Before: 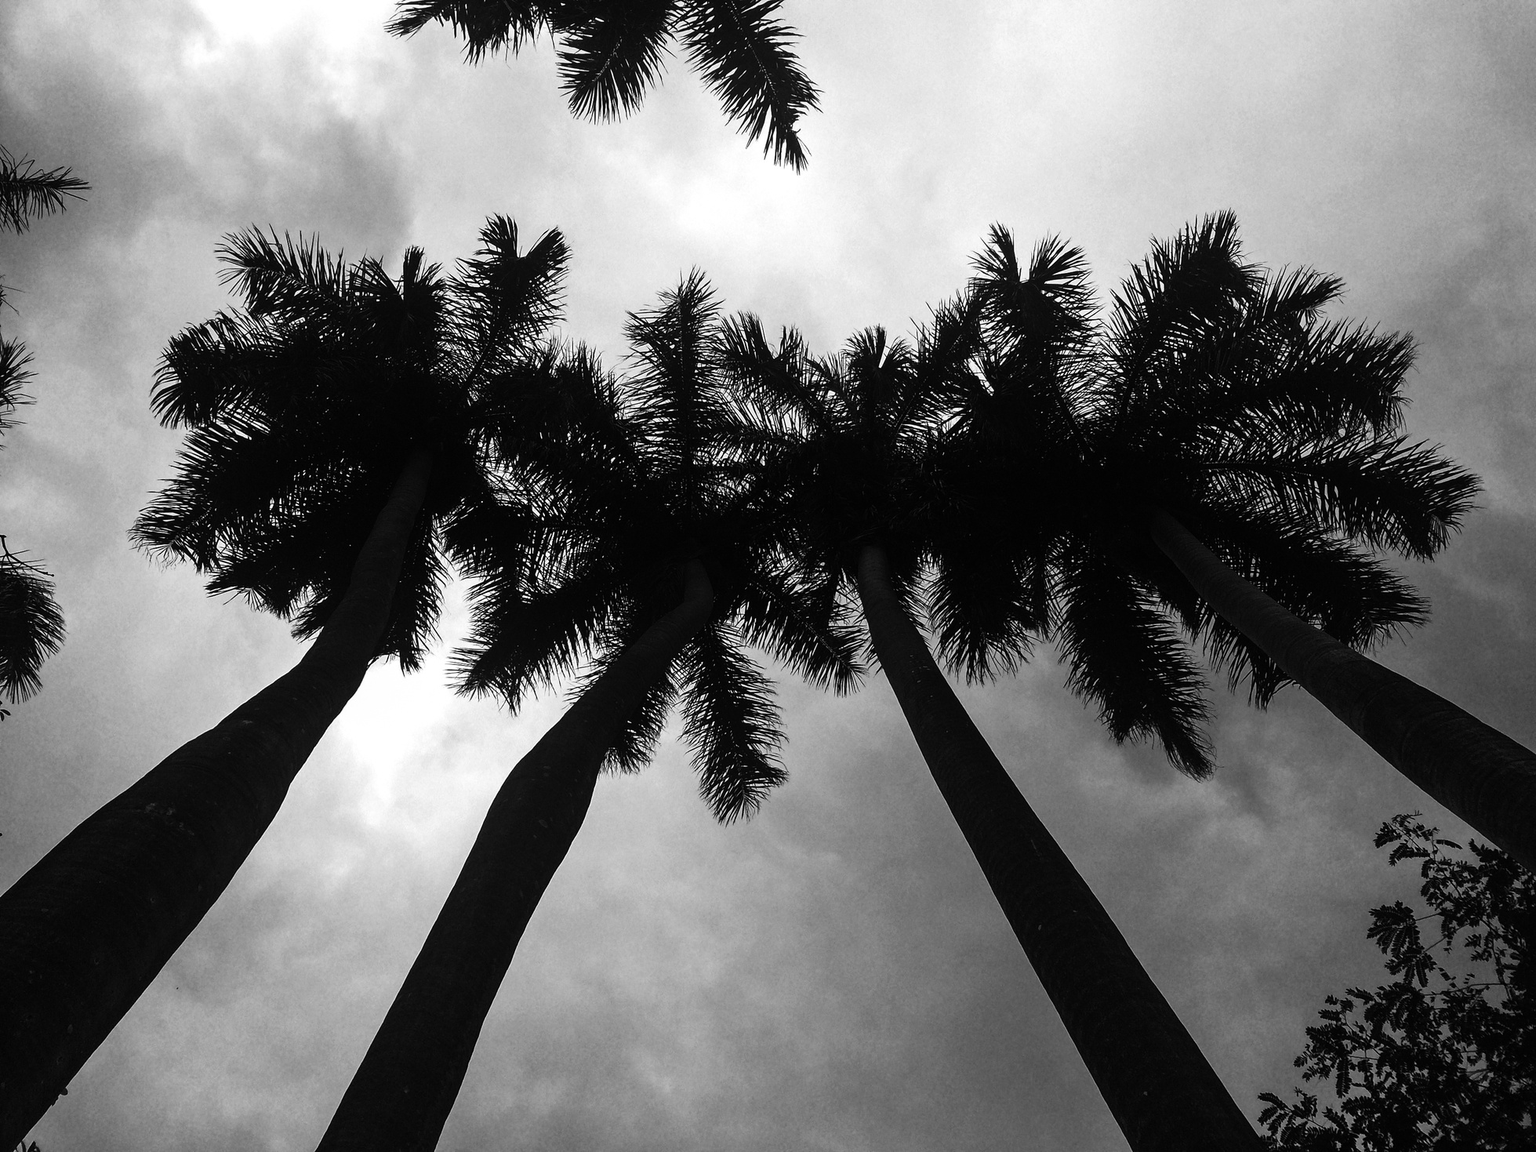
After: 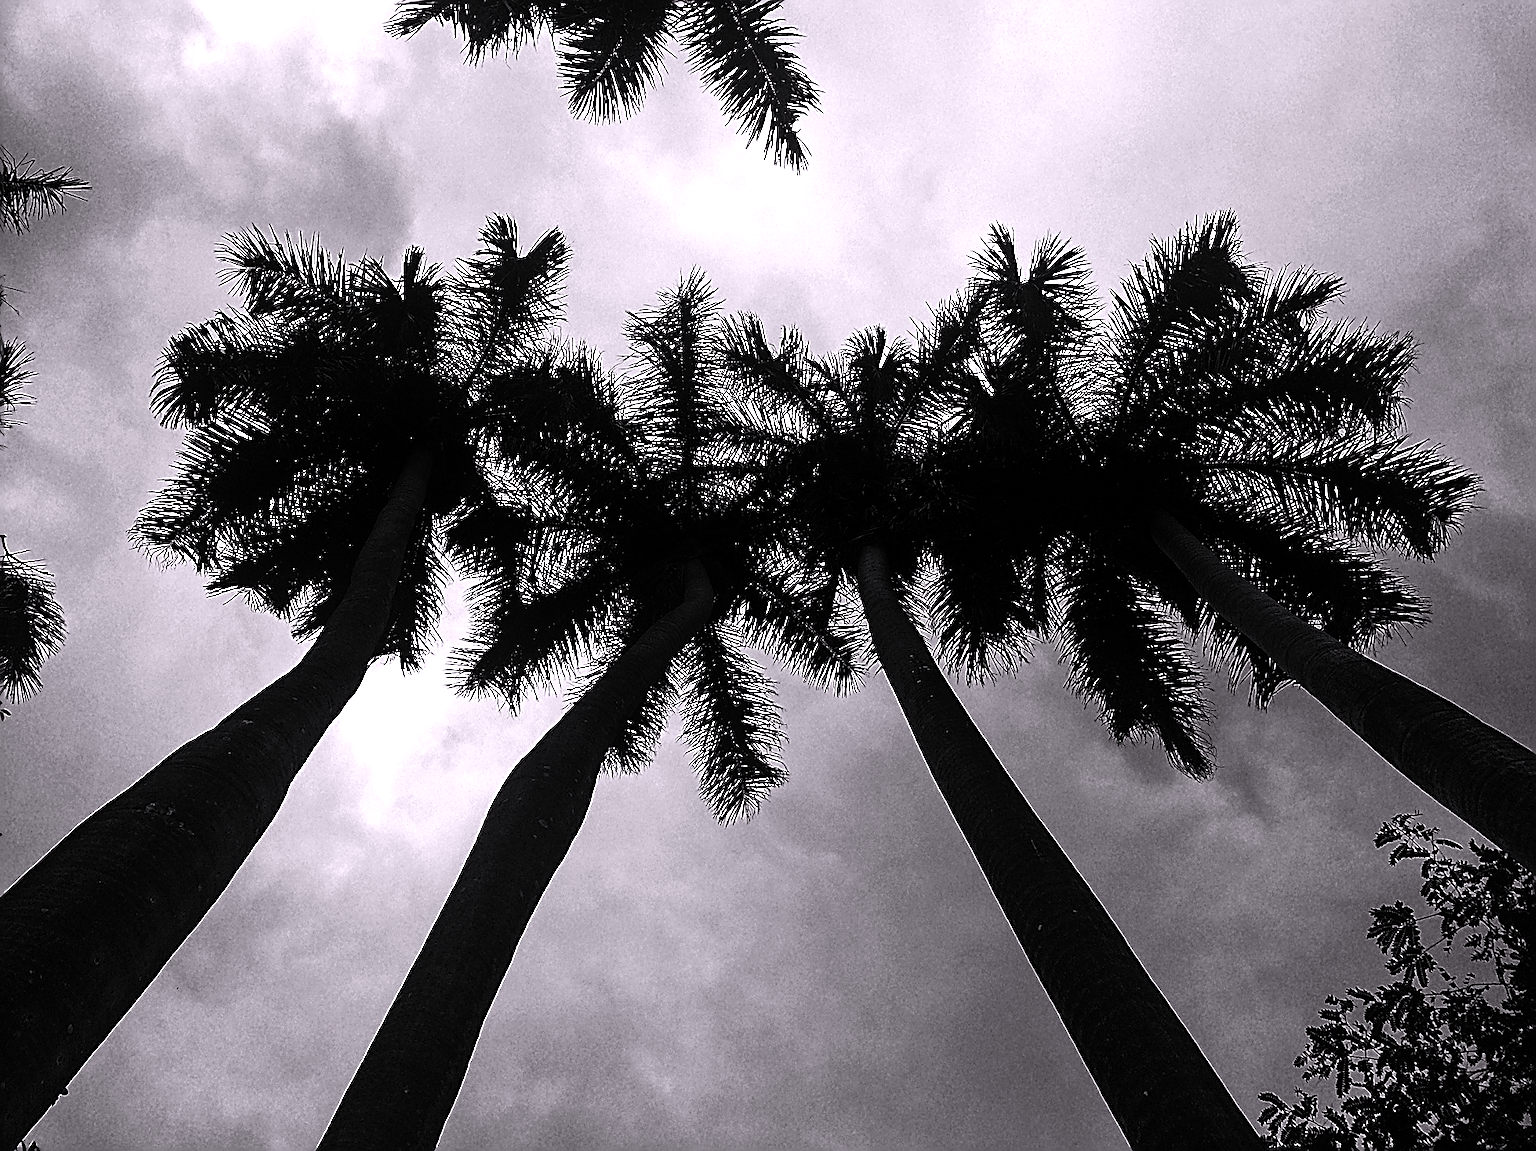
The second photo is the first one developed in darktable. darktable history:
sharpen: amount 2
white balance: red 1.05, blue 1.072
local contrast: highlights 100%, shadows 100%, detail 120%, midtone range 0.2
